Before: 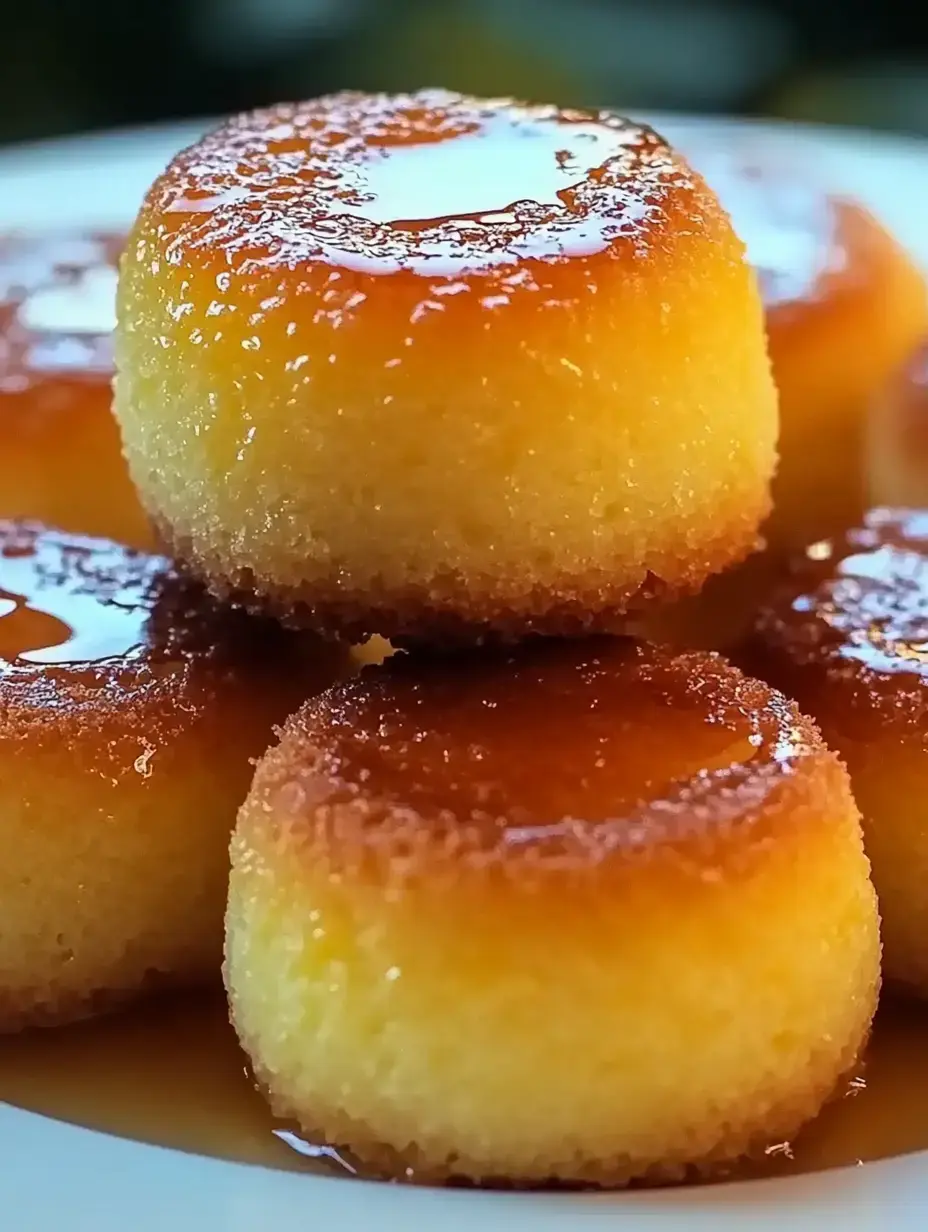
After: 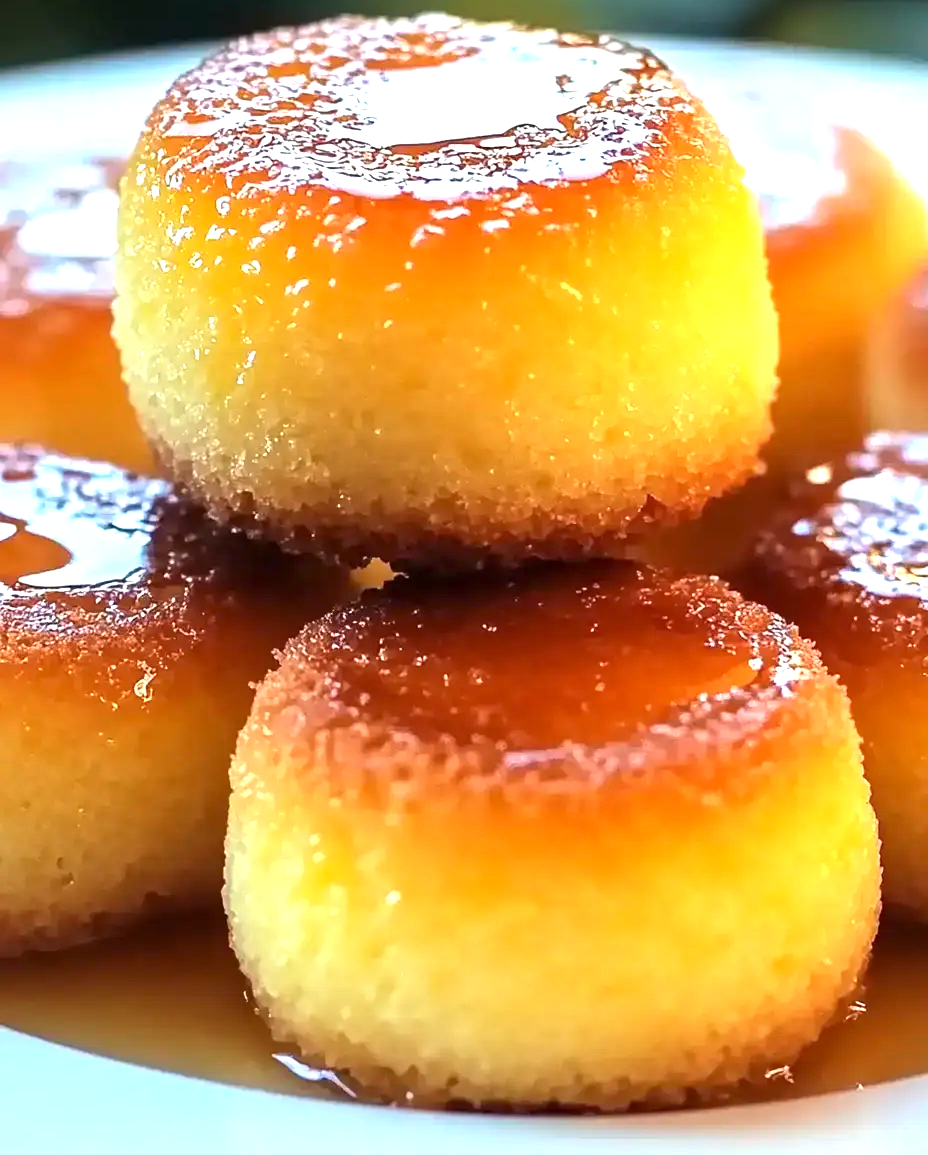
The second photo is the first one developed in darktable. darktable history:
exposure: exposure 1.061 EV, compensate highlight preservation false
crop and rotate: top 6.25%
